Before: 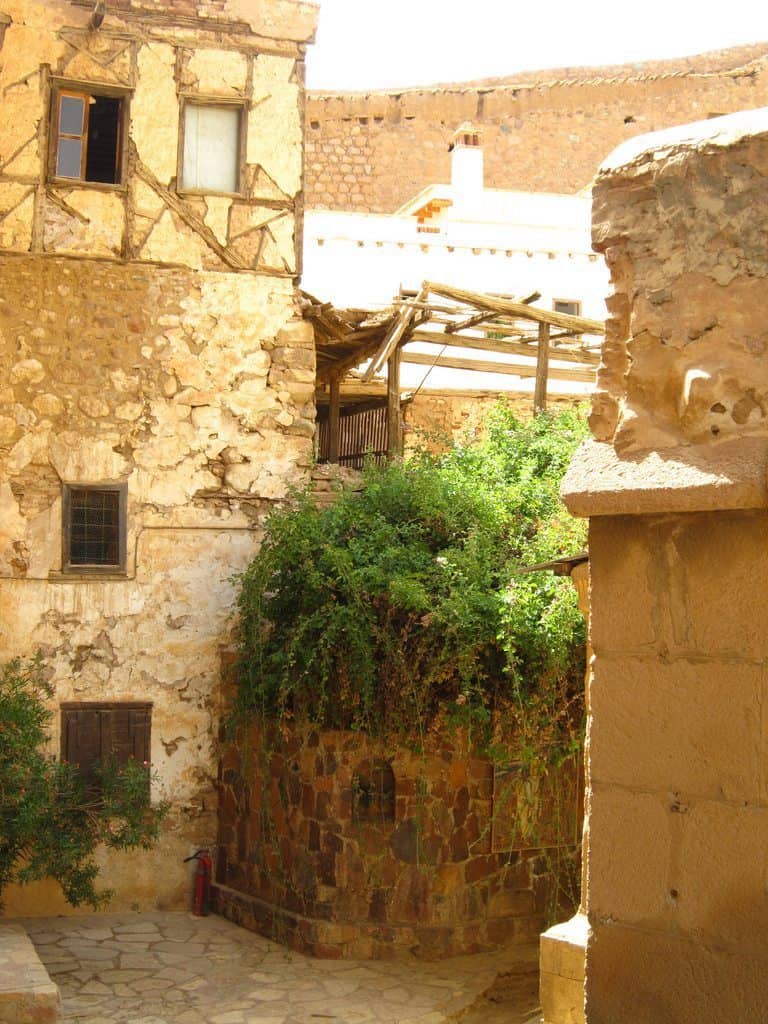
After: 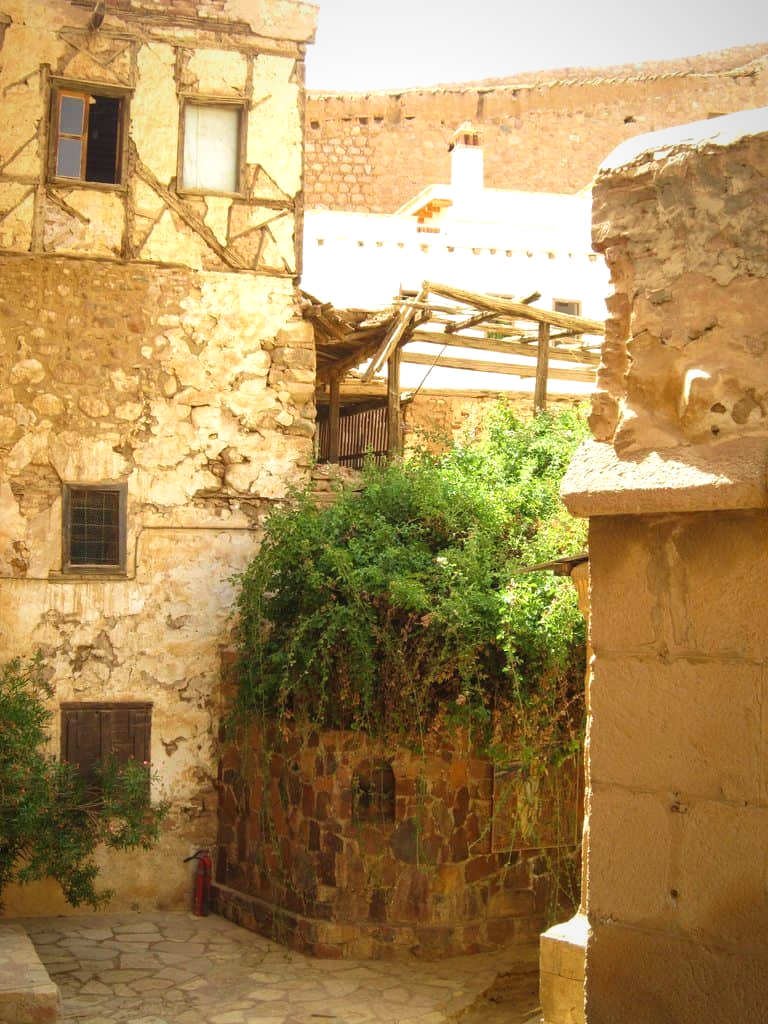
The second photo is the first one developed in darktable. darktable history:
vignetting: fall-off start 80.87%, fall-off radius 61.59%, brightness -0.384, saturation 0.007, center (0, 0.007), automatic ratio true, width/height ratio 1.418
exposure: exposure 0.2 EV, compensate highlight preservation false
velvia: on, module defaults
local contrast: detail 110%
